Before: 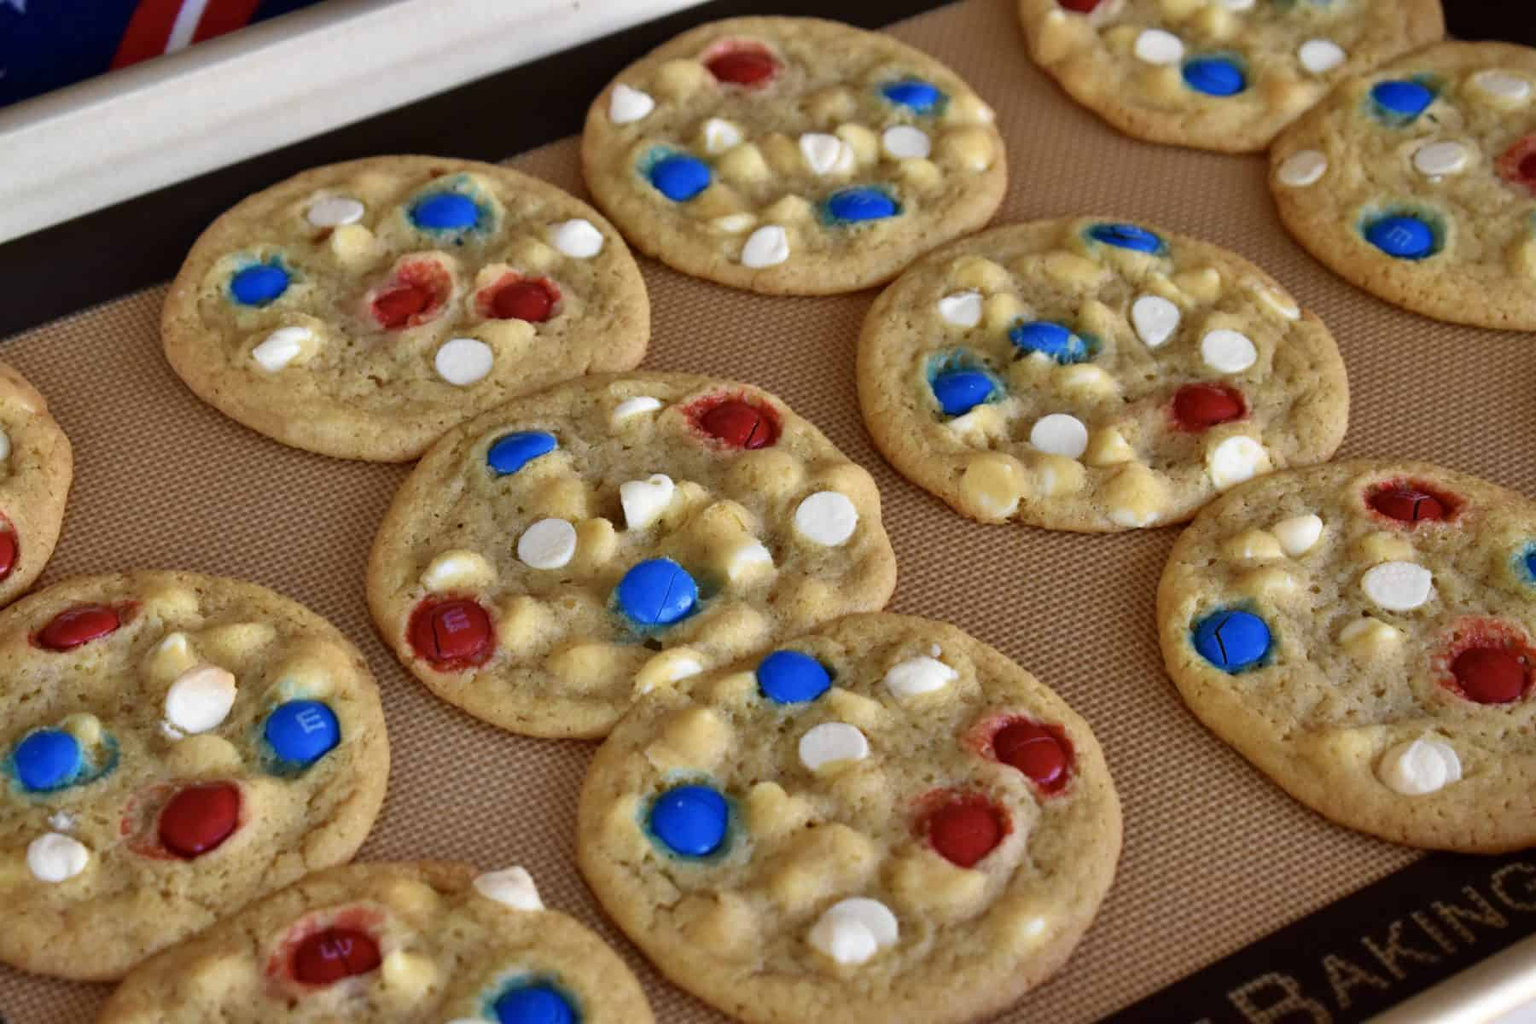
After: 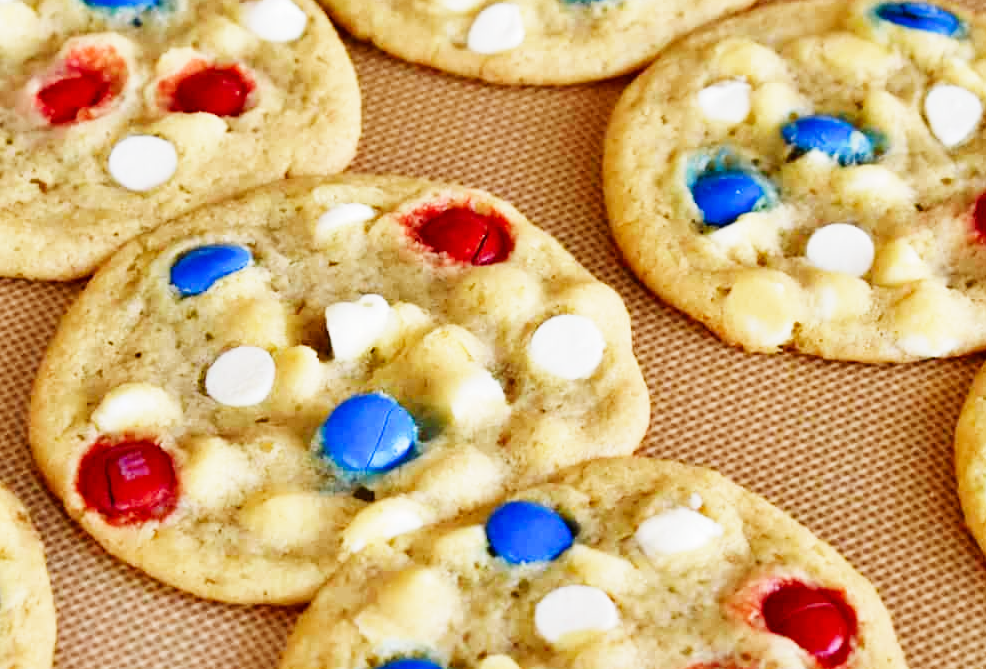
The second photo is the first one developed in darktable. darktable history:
crop and rotate: left 22.313%, top 21.805%, right 22.859%, bottom 22.365%
base curve: curves: ch0 [(0, 0) (0, 0.001) (0.001, 0.001) (0.004, 0.002) (0.007, 0.004) (0.015, 0.013) (0.033, 0.045) (0.052, 0.096) (0.075, 0.17) (0.099, 0.241) (0.163, 0.42) (0.219, 0.55) (0.259, 0.616) (0.327, 0.722) (0.365, 0.765) (0.522, 0.873) (0.547, 0.881) (0.689, 0.919) (0.826, 0.952) (1, 1)], preserve colors none
